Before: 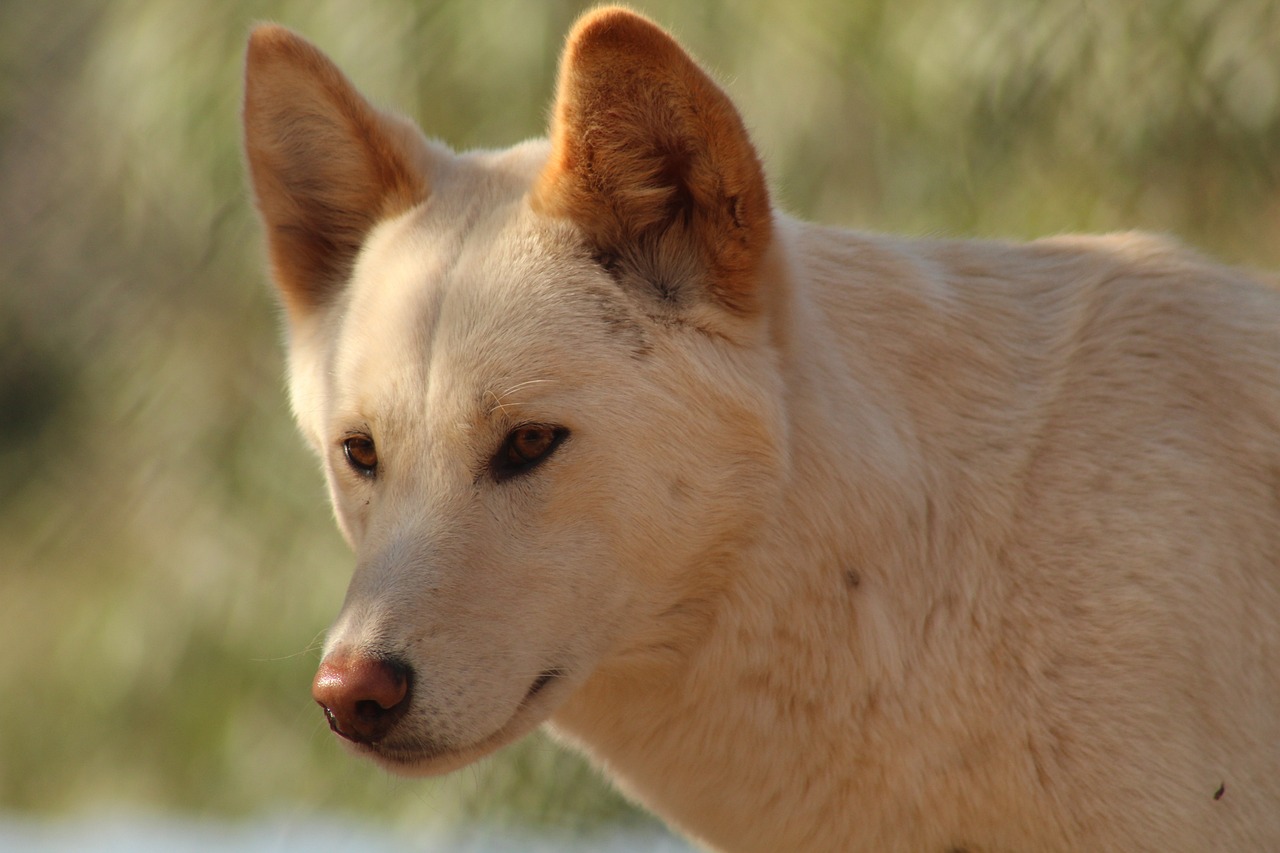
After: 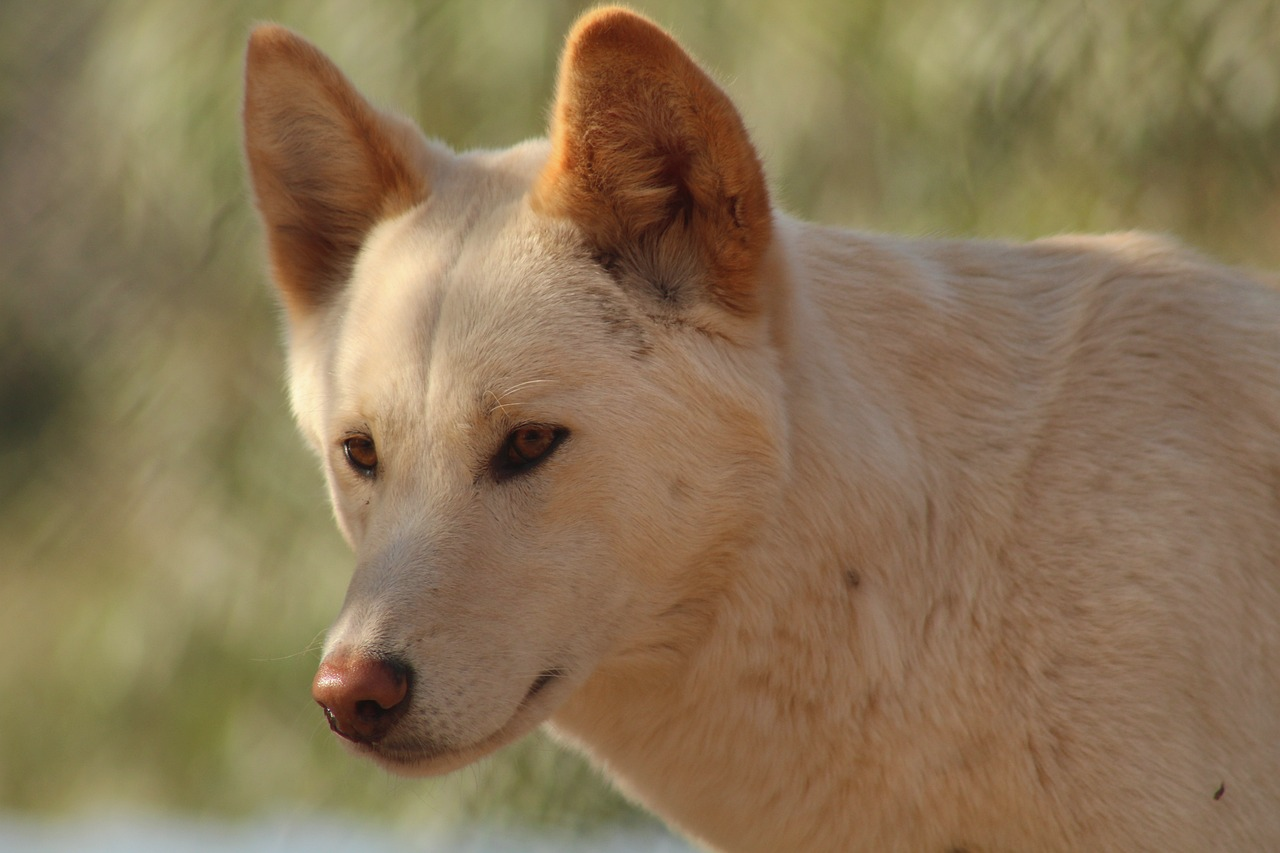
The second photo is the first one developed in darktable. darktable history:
contrast brightness saturation: saturation -0.056
shadows and highlights: highlights color adjustment 40.6%
